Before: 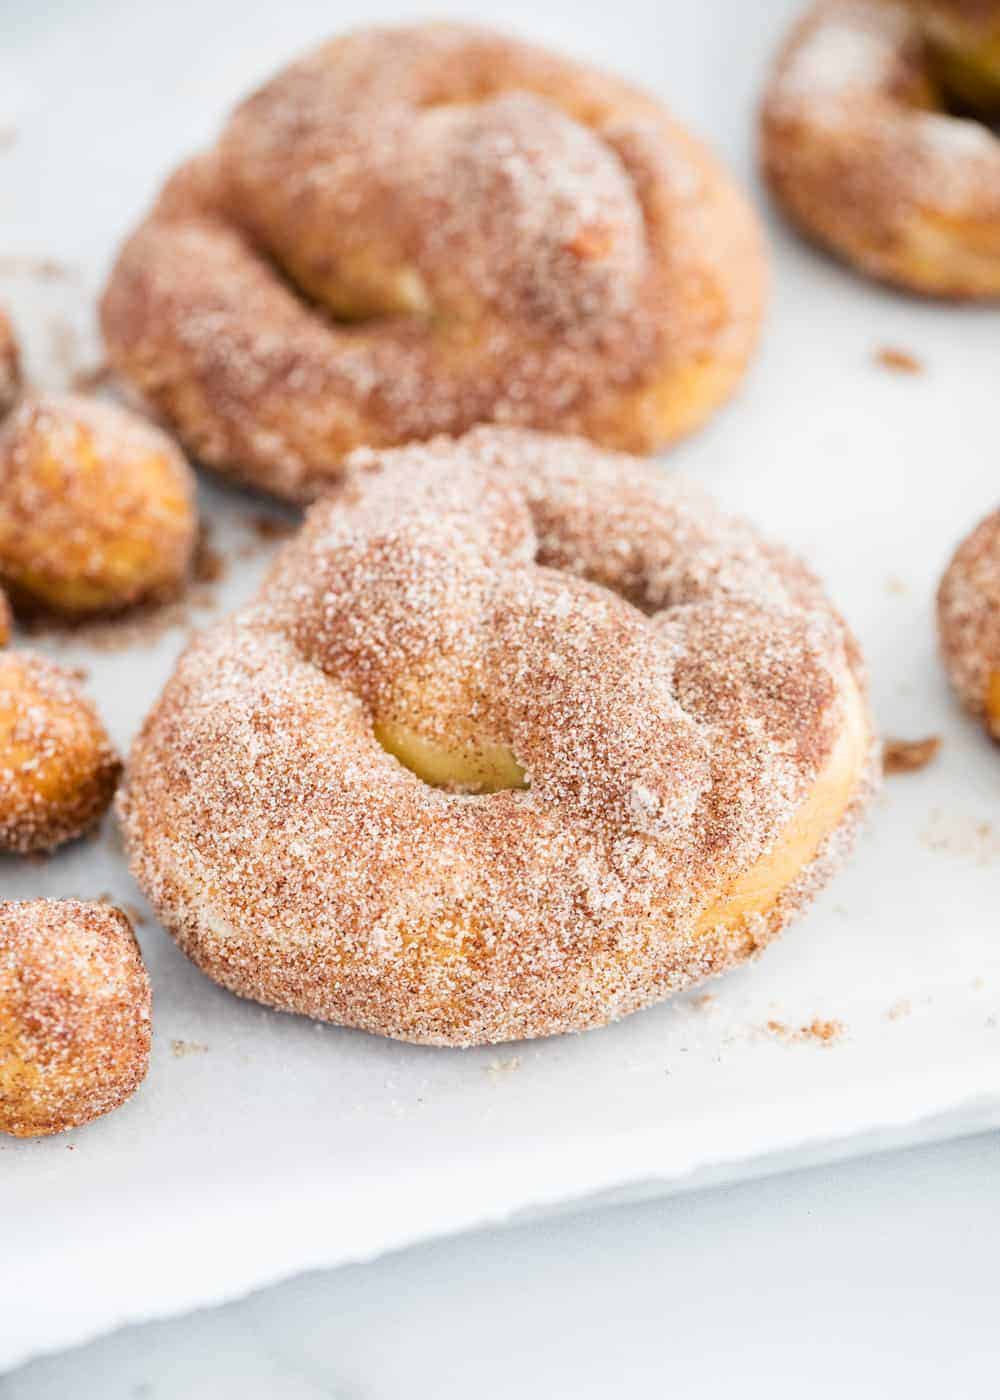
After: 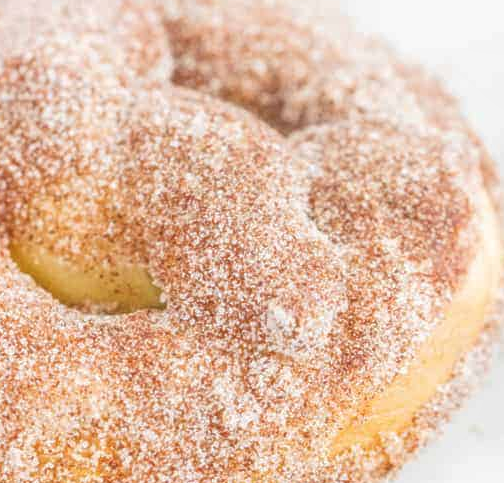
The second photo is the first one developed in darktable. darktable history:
crop: left 36.492%, top 34.309%, right 13.052%, bottom 31.167%
local contrast: highlights 73%, shadows 9%, midtone range 0.192
